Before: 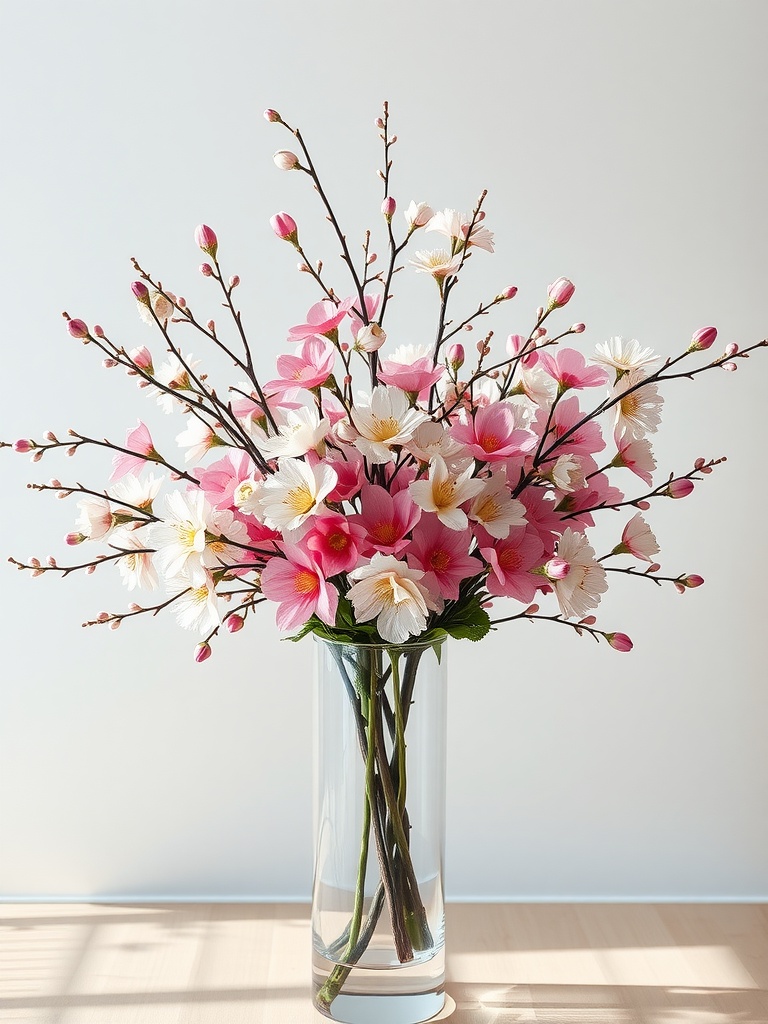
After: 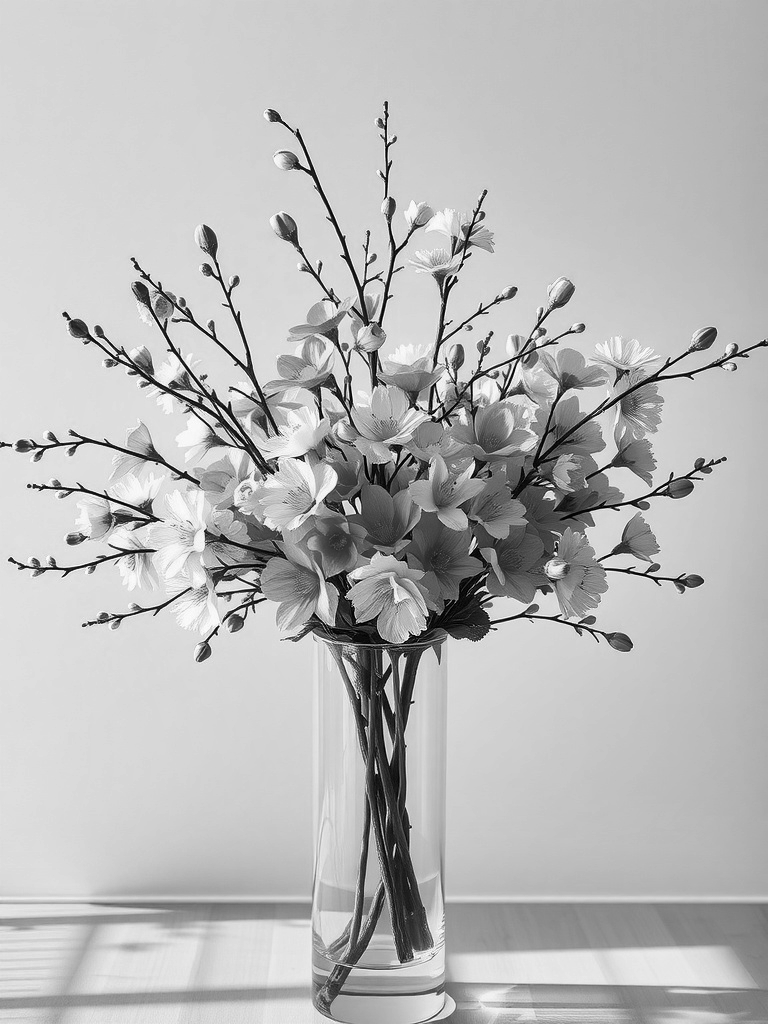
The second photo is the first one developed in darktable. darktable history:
shadows and highlights: shadows 33.58, highlights -46.52, compress 49.56%, soften with gaussian
color zones: curves: ch0 [(0, 0.278) (0.143, 0.5) (0.286, 0.5) (0.429, 0.5) (0.571, 0.5) (0.714, 0.5) (0.857, 0.5) (1, 0.5)]; ch1 [(0, 1) (0.143, 0.165) (0.286, 0) (0.429, 0) (0.571, 0) (0.714, 0) (0.857, 0.5) (1, 0.5)]; ch2 [(0, 0.508) (0.143, 0.5) (0.286, 0.5) (0.429, 0.5) (0.571, 0.5) (0.714, 0.5) (0.857, 0.5) (1, 0.5)]
color calibration: output gray [0.18, 0.41, 0.41, 0], gray › normalize channels true, illuminant as shot in camera, x 0.358, y 0.373, temperature 4628.91 K, gamut compression 0.008
color correction: highlights b* 0.046, saturation 0.975
